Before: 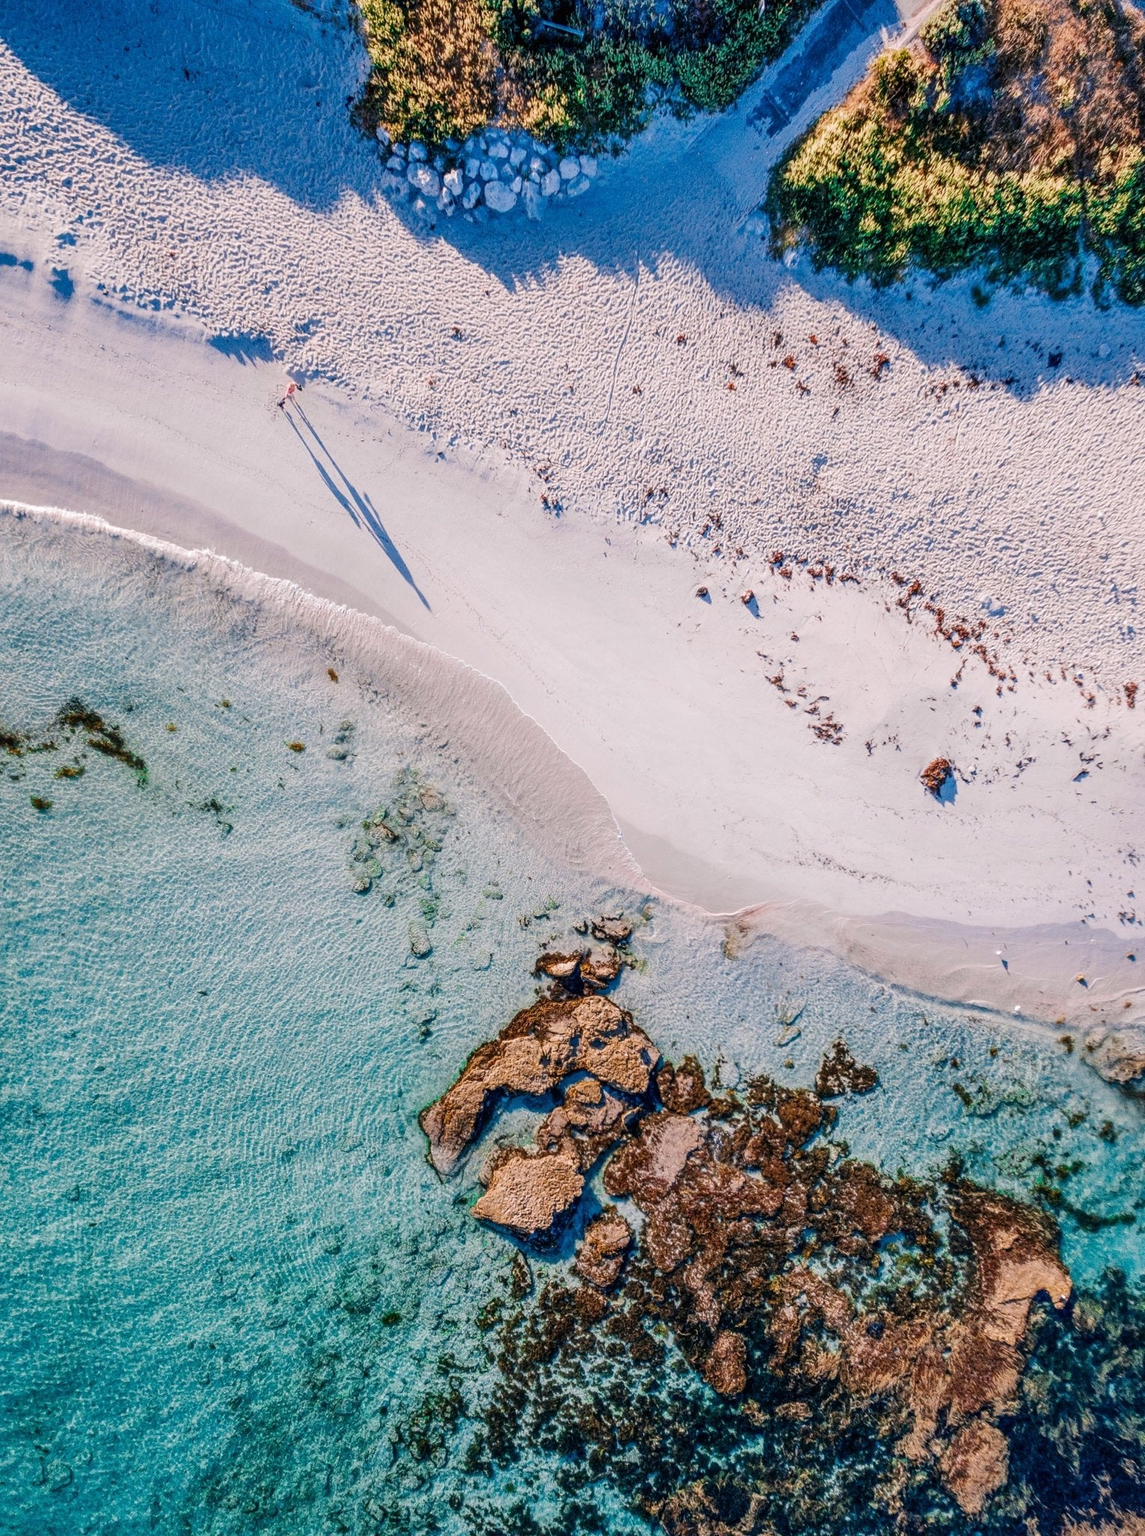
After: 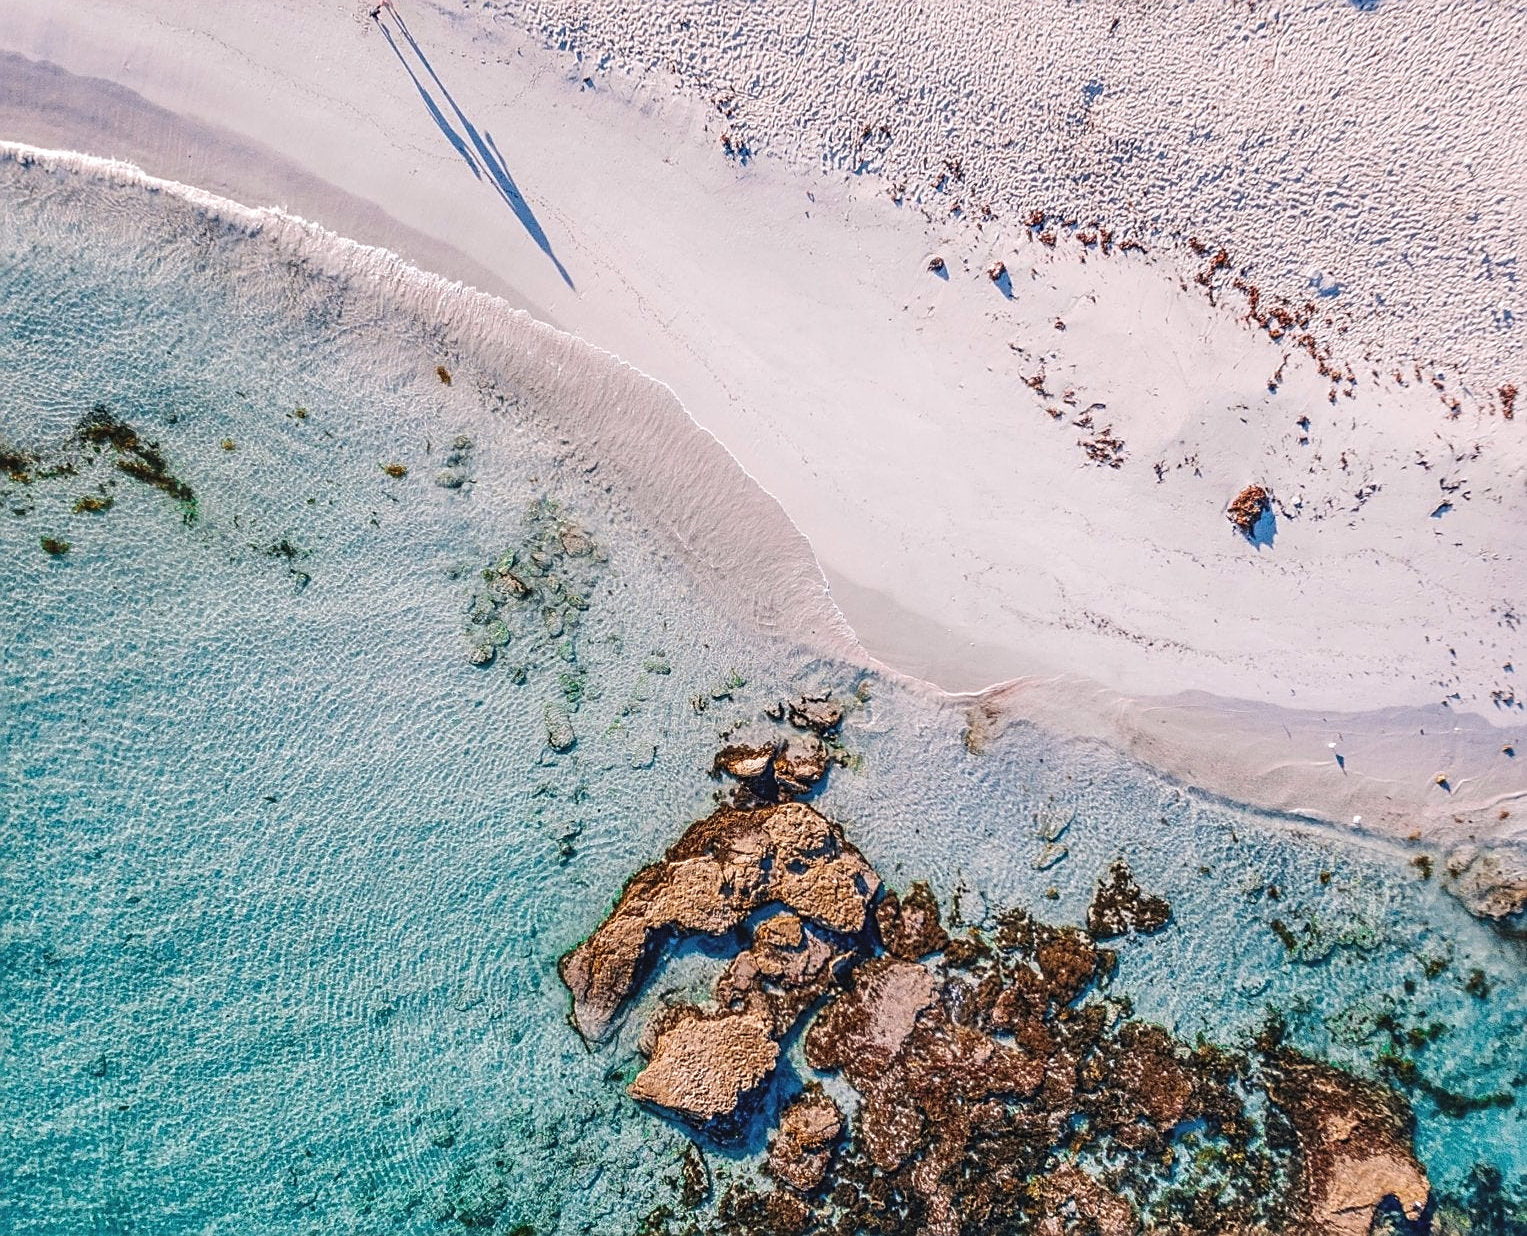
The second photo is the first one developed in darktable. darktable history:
local contrast: highlights 105%, shadows 99%, detail 120%, midtone range 0.2
crop and rotate: top 25.672%, bottom 13.962%
sharpen: on, module defaults
exposure: black level correction -0.007, exposure 0.066 EV, compensate exposure bias true, compensate highlight preservation false
